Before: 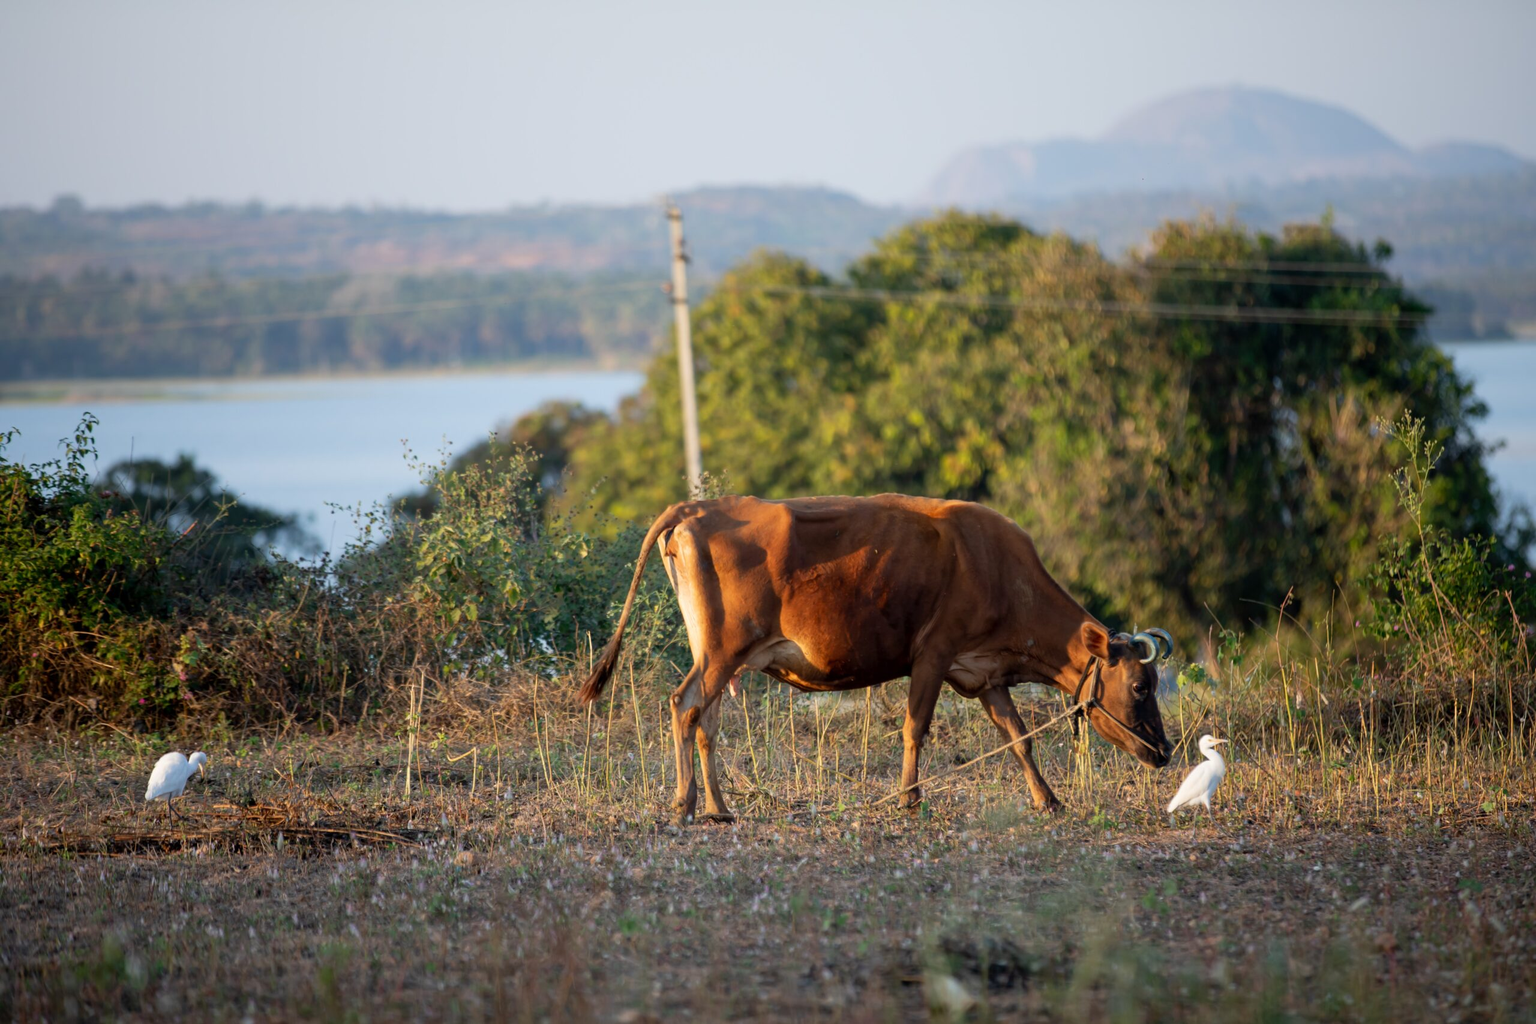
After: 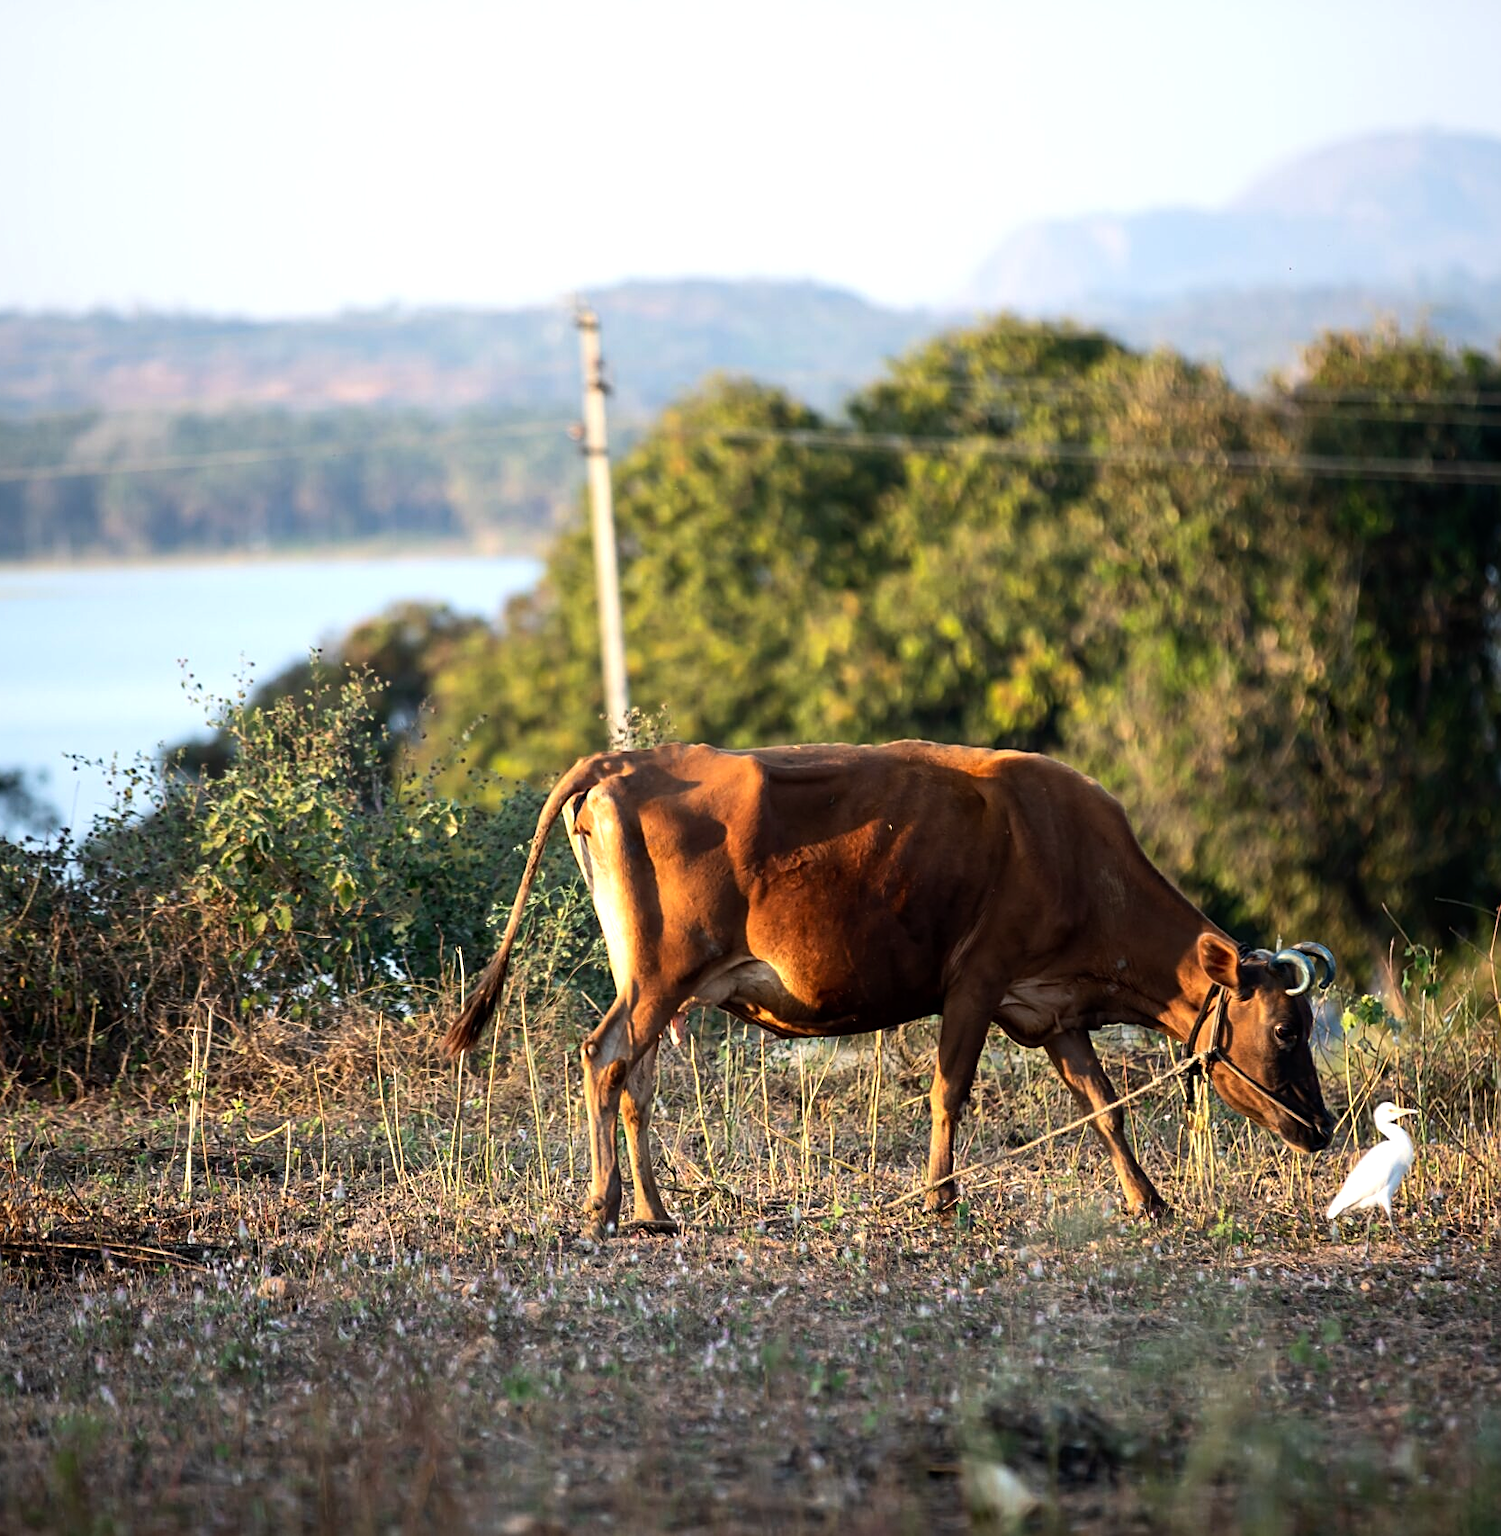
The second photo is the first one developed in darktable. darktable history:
tone equalizer: -8 EV -0.731 EV, -7 EV -0.679 EV, -6 EV -0.624 EV, -5 EV -0.386 EV, -3 EV 0.397 EV, -2 EV 0.6 EV, -1 EV 0.675 EV, +0 EV 0.749 EV, edges refinement/feathering 500, mask exposure compensation -1.57 EV, preserve details no
sharpen: on, module defaults
crop and rotate: left 18.41%, right 16.385%
